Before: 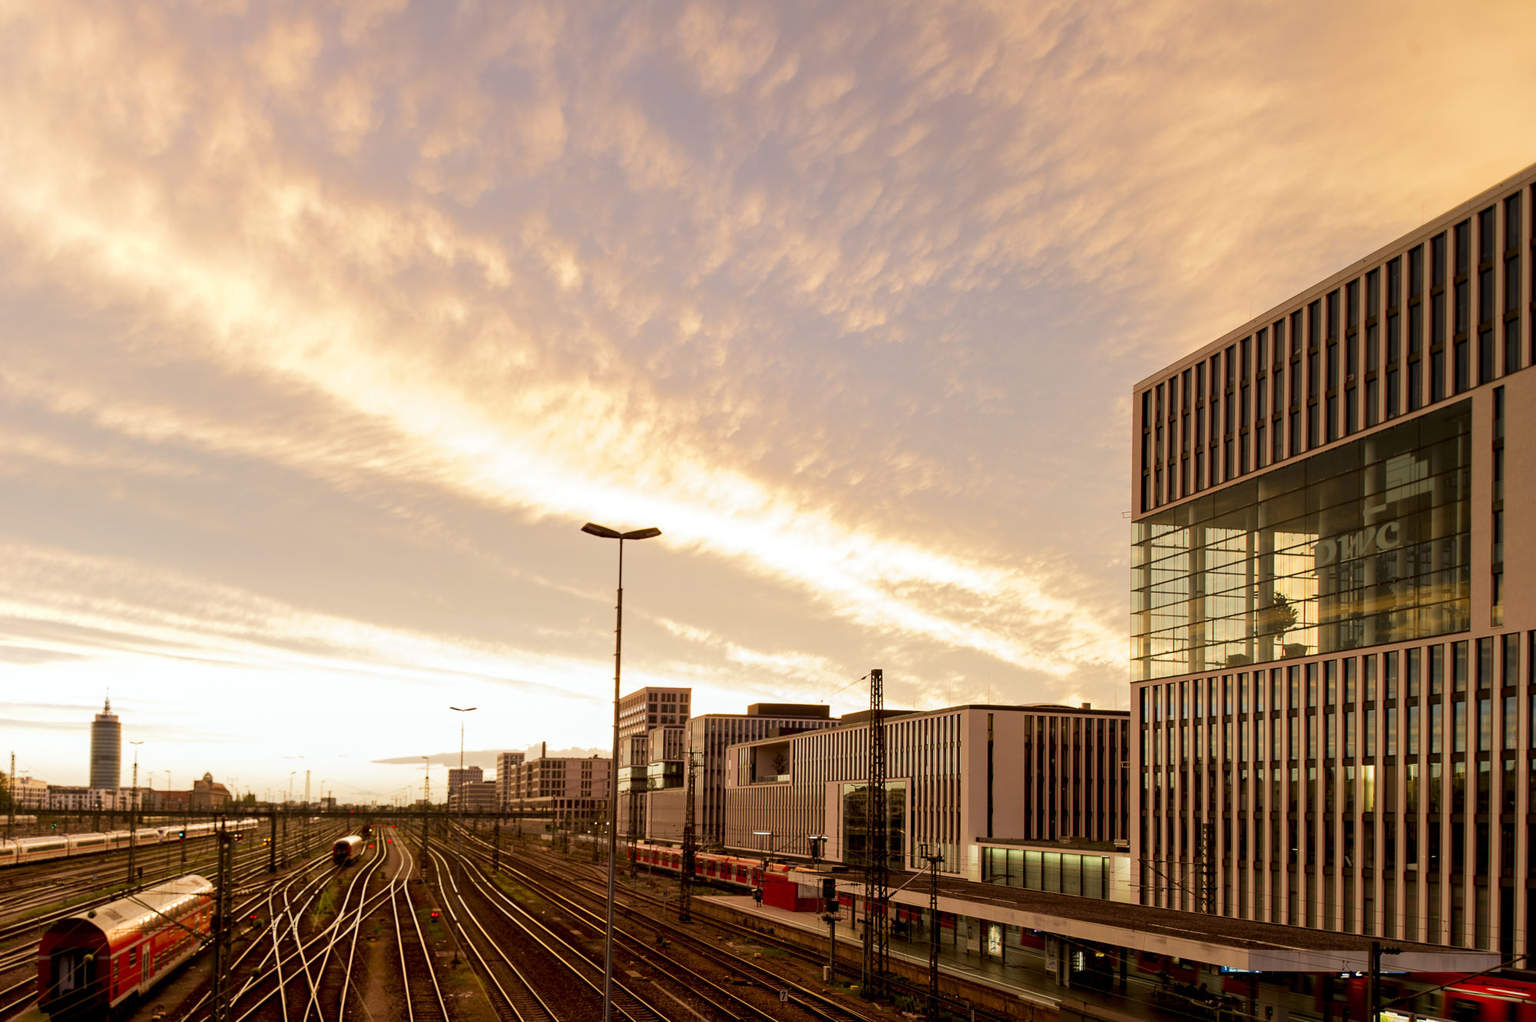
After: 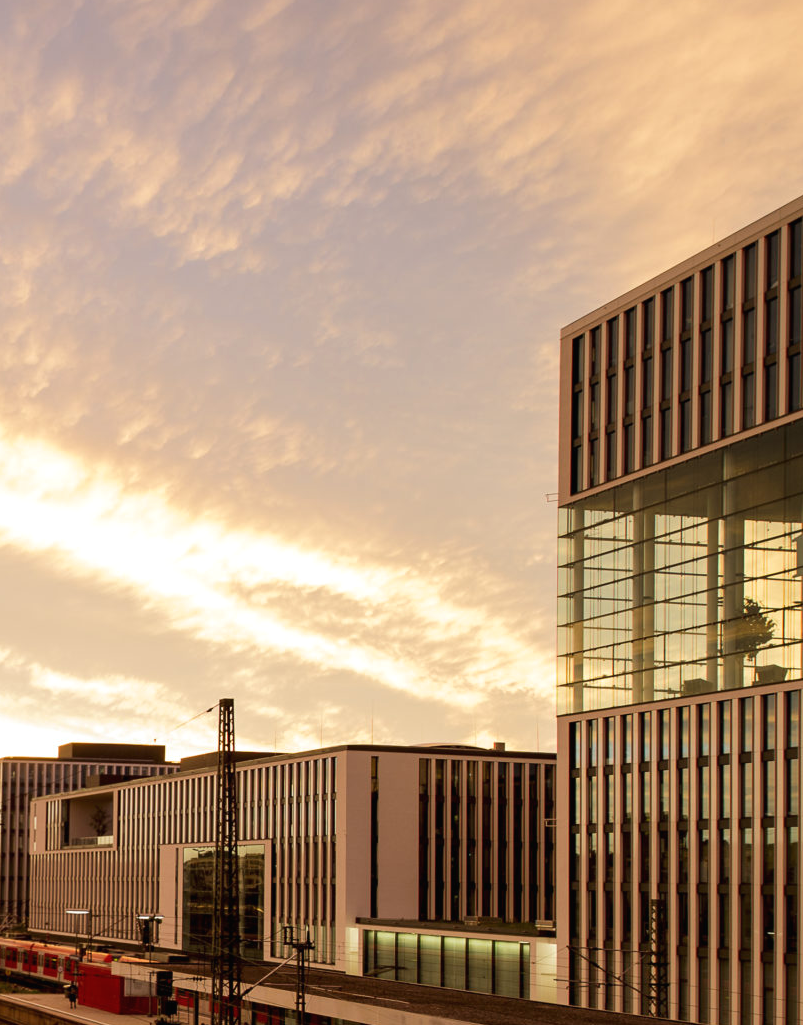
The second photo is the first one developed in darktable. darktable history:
exposure: black level correction -0.001, exposure 0.08 EV, compensate highlight preservation false
crop: left 45.784%, top 13.026%, right 14.057%, bottom 9.955%
